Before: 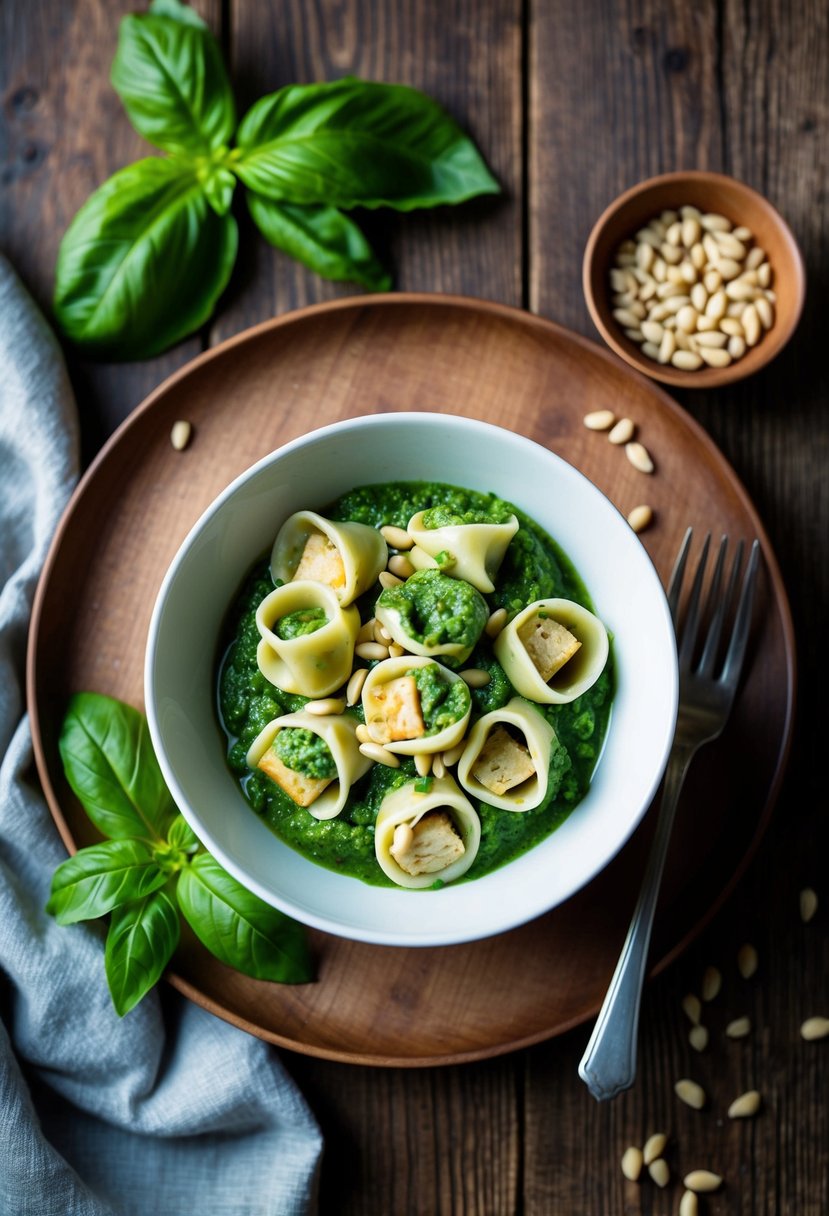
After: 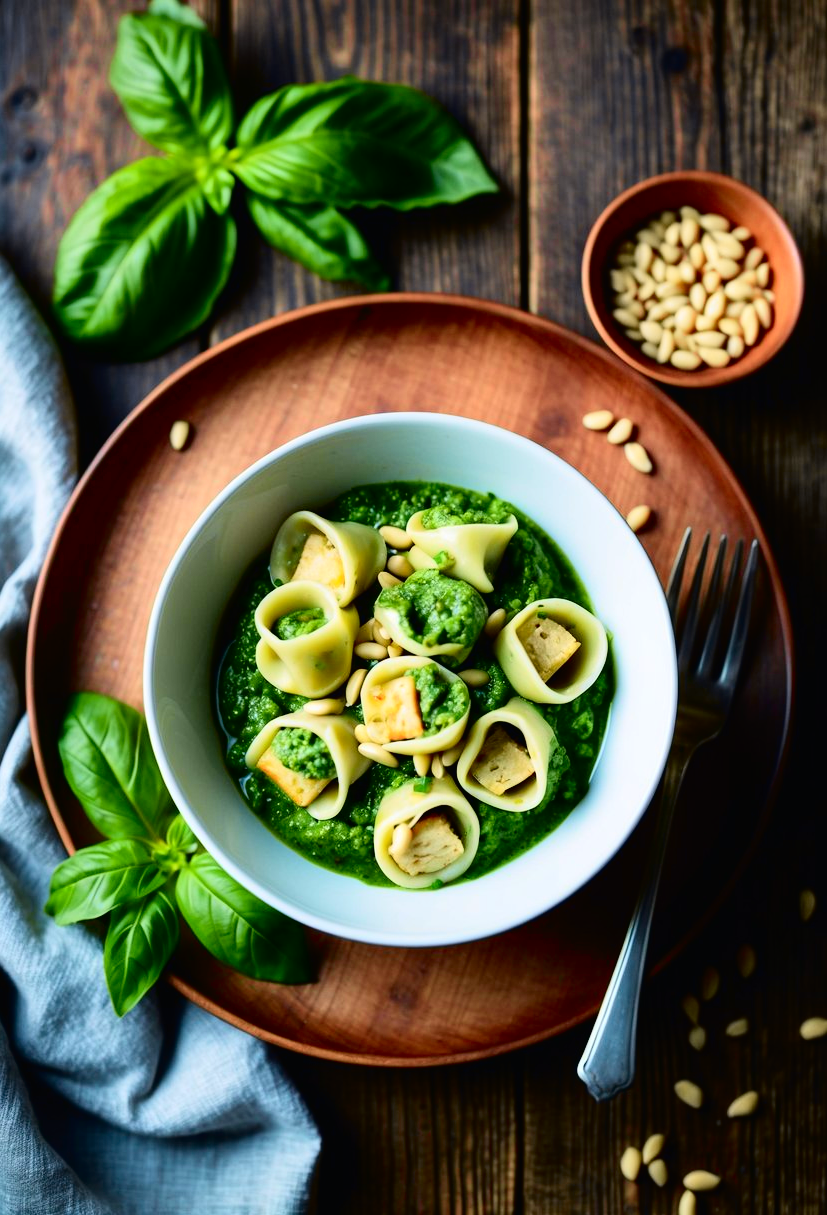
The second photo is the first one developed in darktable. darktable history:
tone curve: curves: ch0 [(0, 0.01) (0.133, 0.057) (0.338, 0.327) (0.494, 0.55) (0.726, 0.807) (1, 1)]; ch1 [(0, 0) (0.346, 0.324) (0.45, 0.431) (0.5, 0.5) (0.522, 0.517) (0.543, 0.578) (1, 1)]; ch2 [(0, 0) (0.44, 0.424) (0.501, 0.499) (0.564, 0.611) (0.622, 0.667) (0.707, 0.746) (1, 1)], color space Lab, independent channels, preserve colors none
crop and rotate: left 0.152%, bottom 0.004%
